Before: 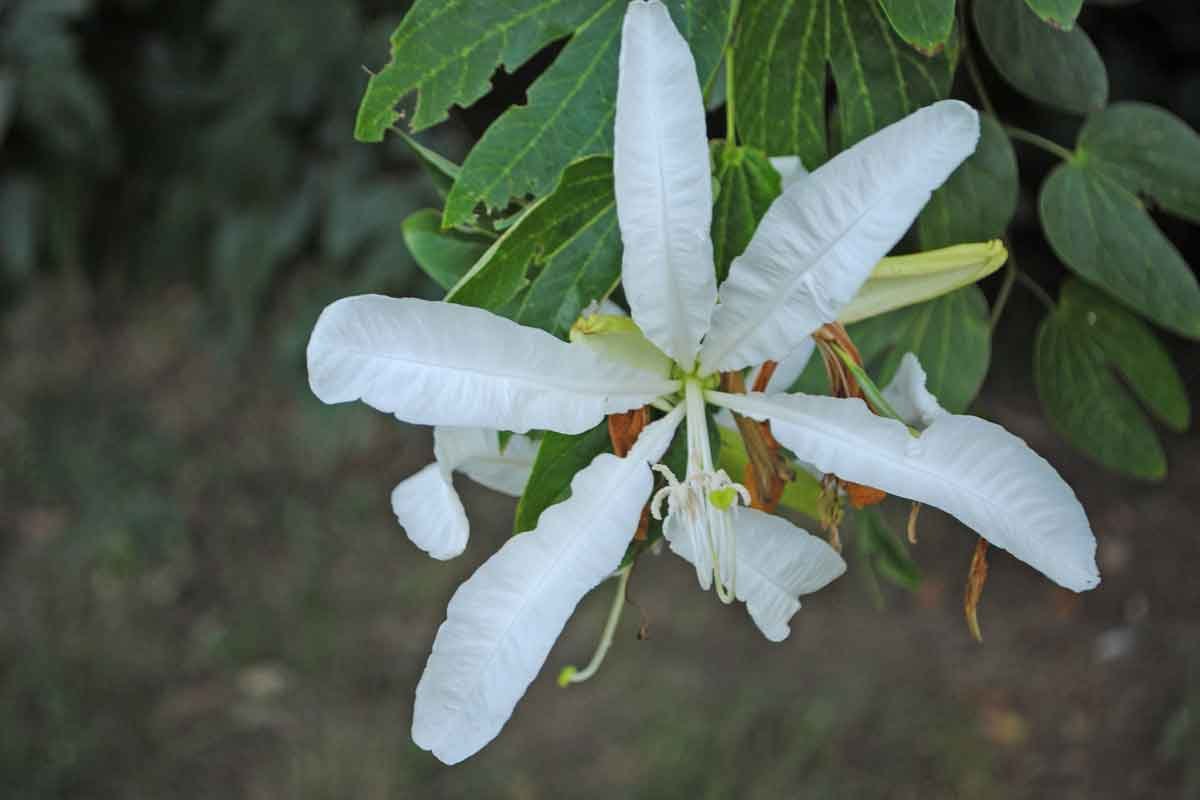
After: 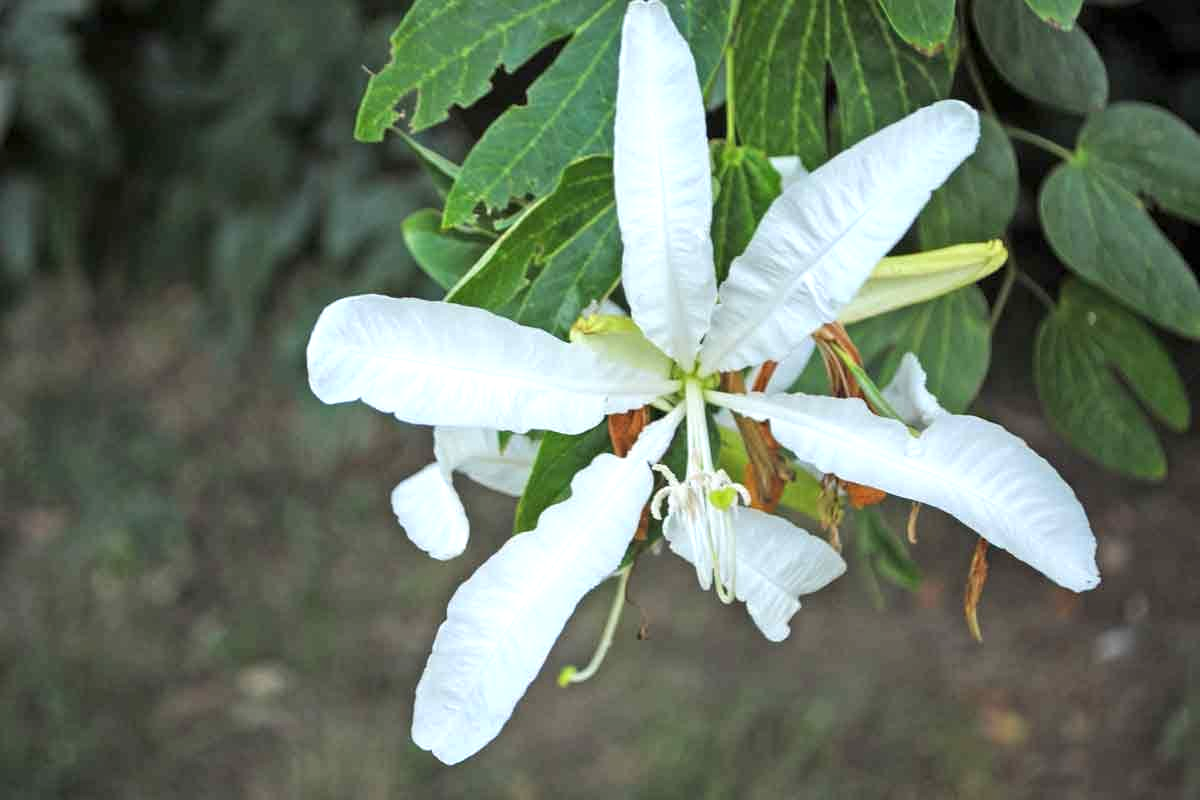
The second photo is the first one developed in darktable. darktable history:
exposure: exposure 0.666 EV, compensate highlight preservation false
local contrast: highlights 105%, shadows 101%, detail 119%, midtone range 0.2
